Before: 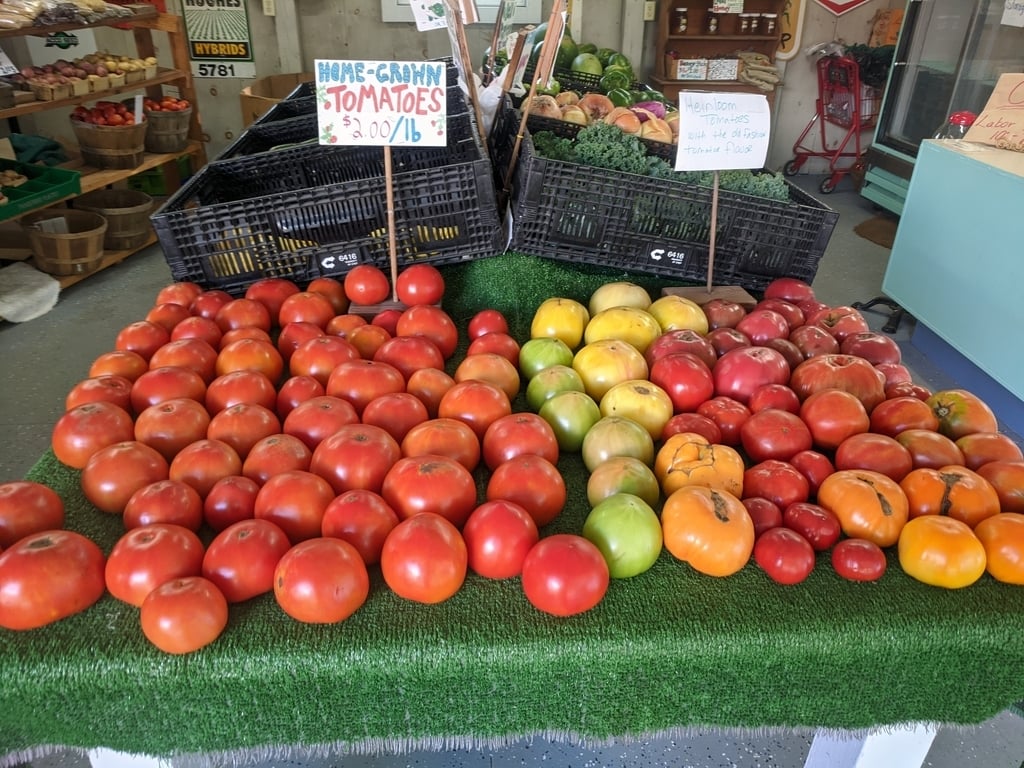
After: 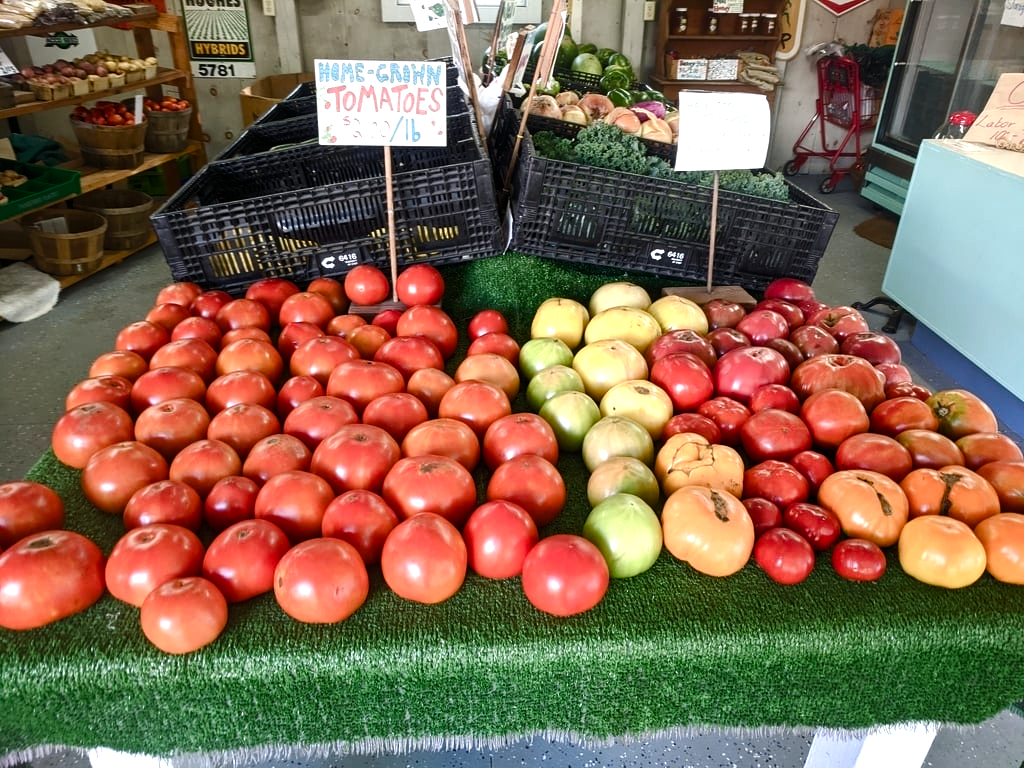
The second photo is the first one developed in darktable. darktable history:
color balance rgb: perceptual saturation grading › global saturation 20%, perceptual saturation grading › highlights -50%, perceptual saturation grading › shadows 30%
tone equalizer: -8 EV -0.75 EV, -7 EV -0.7 EV, -6 EV -0.6 EV, -5 EV -0.4 EV, -3 EV 0.4 EV, -2 EV 0.6 EV, -1 EV 0.7 EV, +0 EV 0.75 EV, edges refinement/feathering 500, mask exposure compensation -1.57 EV, preserve details no
